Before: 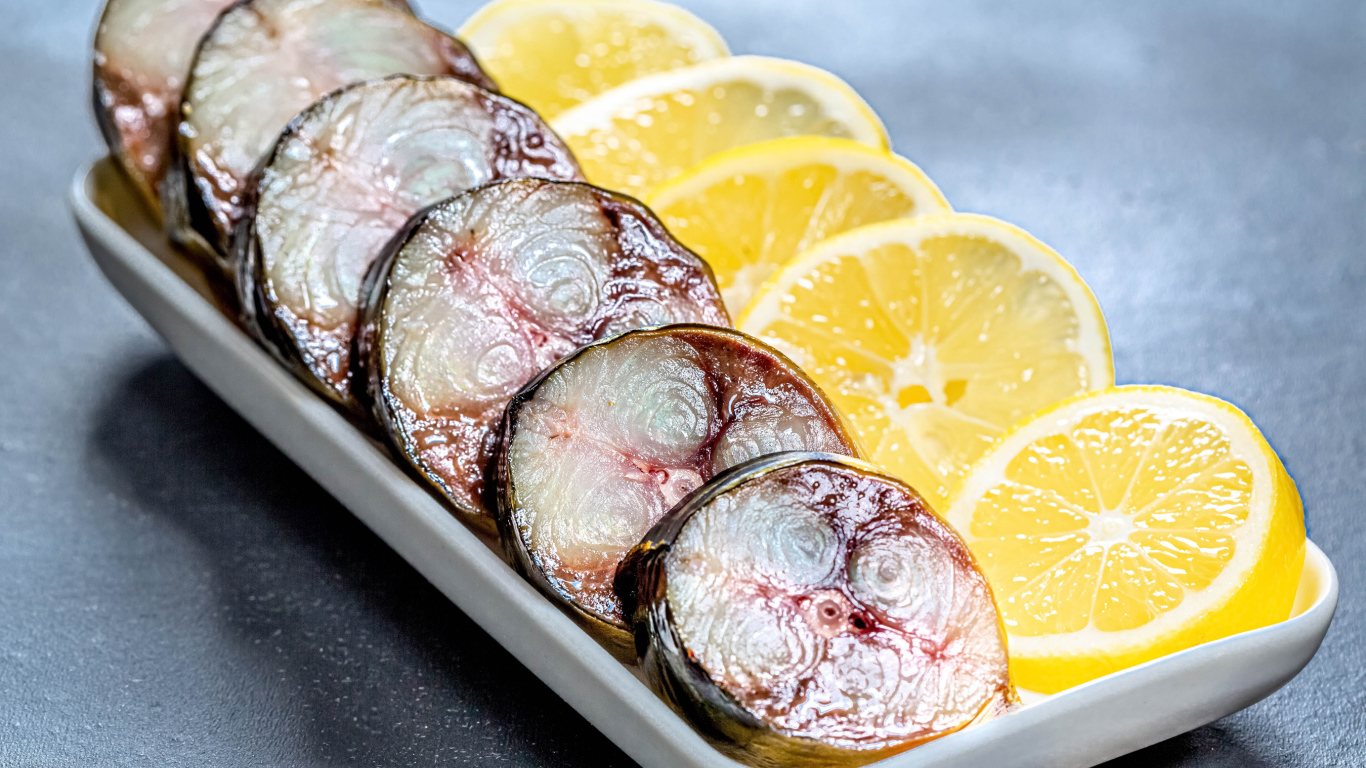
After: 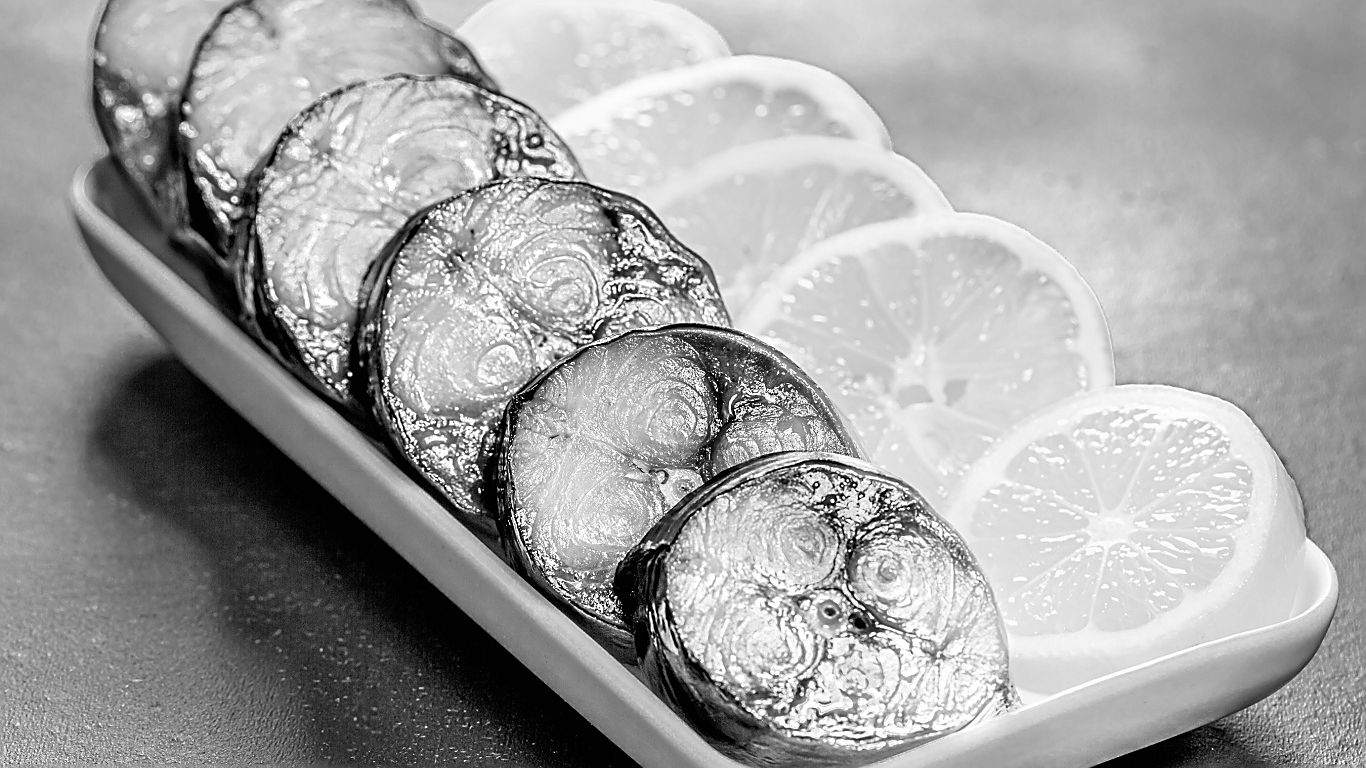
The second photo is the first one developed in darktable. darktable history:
color correction: highlights a* -1.43, highlights b* 10.12, shadows a* 0.395, shadows b* 19.35
sharpen: radius 1.4, amount 1.25, threshold 0.7
monochrome: a 2.21, b -1.33, size 2.2
